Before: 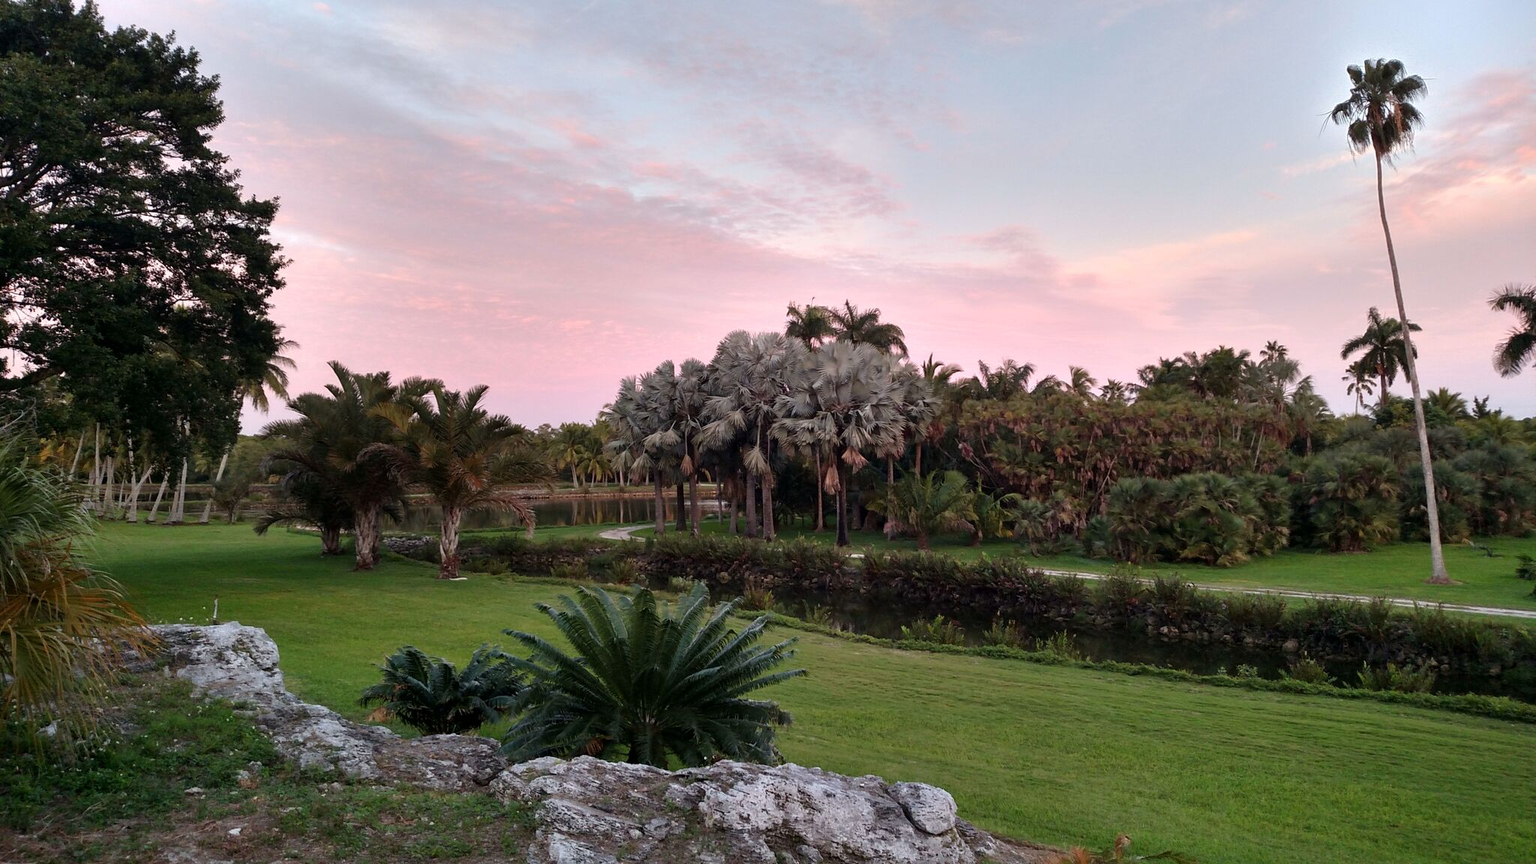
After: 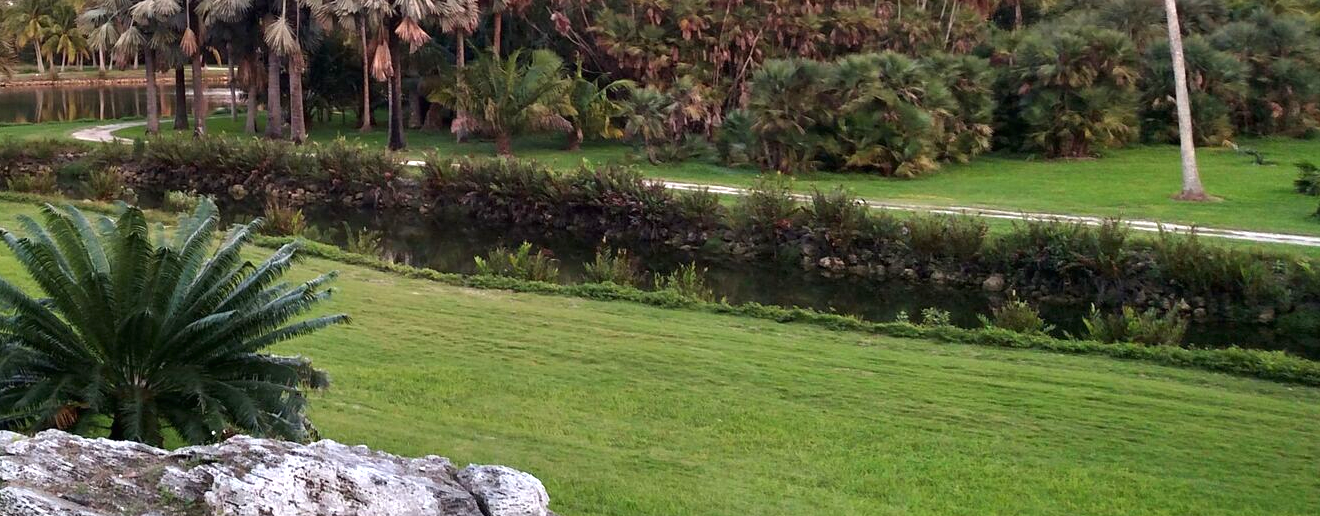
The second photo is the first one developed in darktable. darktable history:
crop and rotate: left 35.509%, top 50.238%, bottom 4.934%
exposure: black level correction 0, exposure 1 EV, compensate exposure bias true, compensate highlight preservation false
